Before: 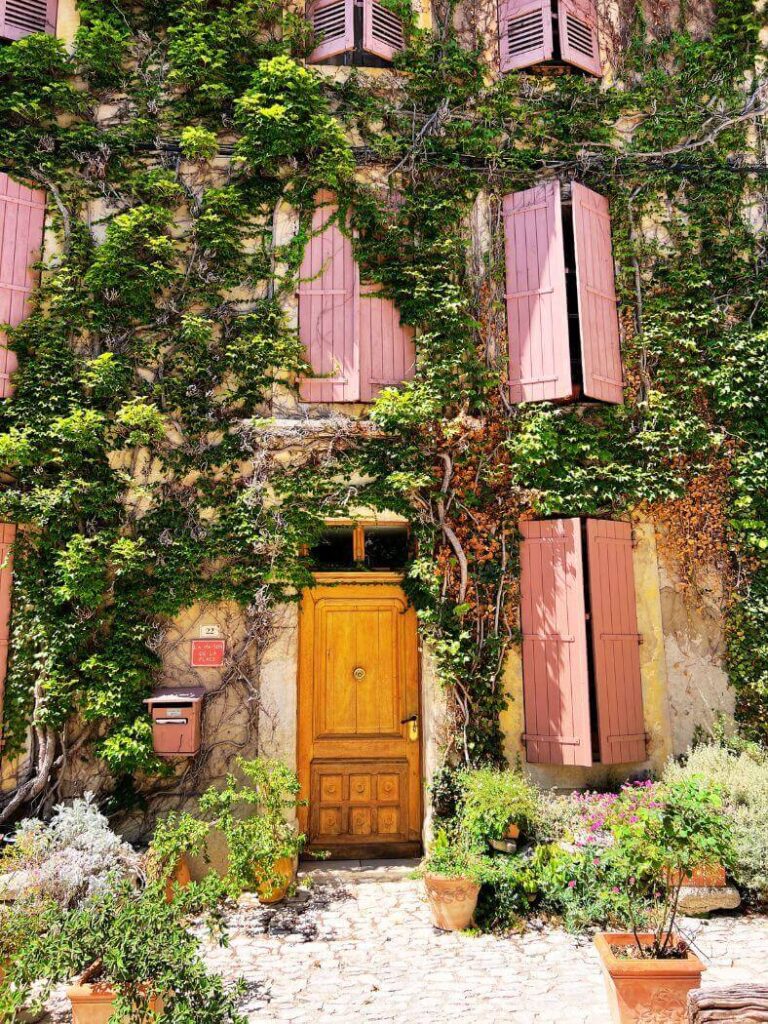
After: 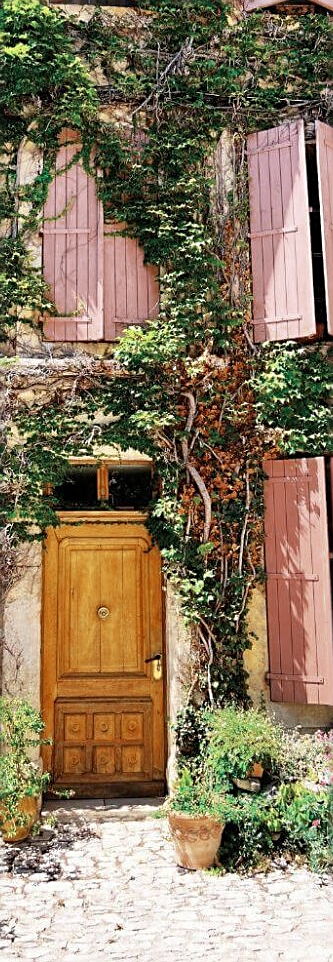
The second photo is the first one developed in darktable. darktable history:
color zones: curves: ch0 [(0, 0.5) (0.125, 0.4) (0.25, 0.5) (0.375, 0.4) (0.5, 0.4) (0.625, 0.35) (0.75, 0.35) (0.875, 0.5)]; ch1 [(0, 0.35) (0.125, 0.45) (0.25, 0.35) (0.375, 0.35) (0.5, 0.35) (0.625, 0.35) (0.75, 0.45) (0.875, 0.35)]; ch2 [(0, 0.6) (0.125, 0.5) (0.25, 0.5) (0.375, 0.6) (0.5, 0.6) (0.625, 0.5) (0.75, 0.5) (0.875, 0.5)]
crop: left 33.452%, top 6.025%, right 23.155%
sharpen: amount 0.55
